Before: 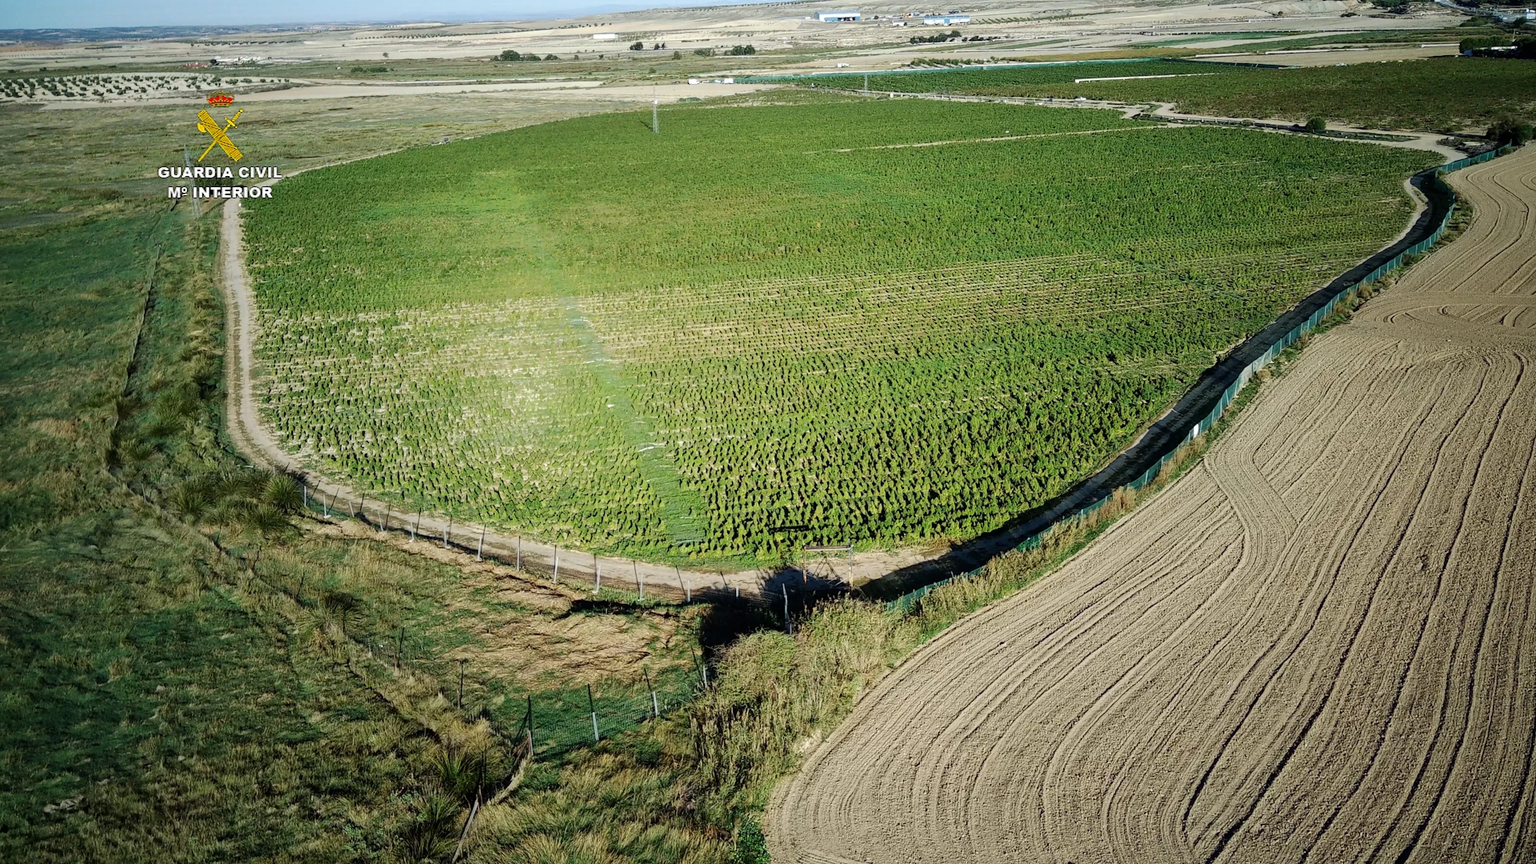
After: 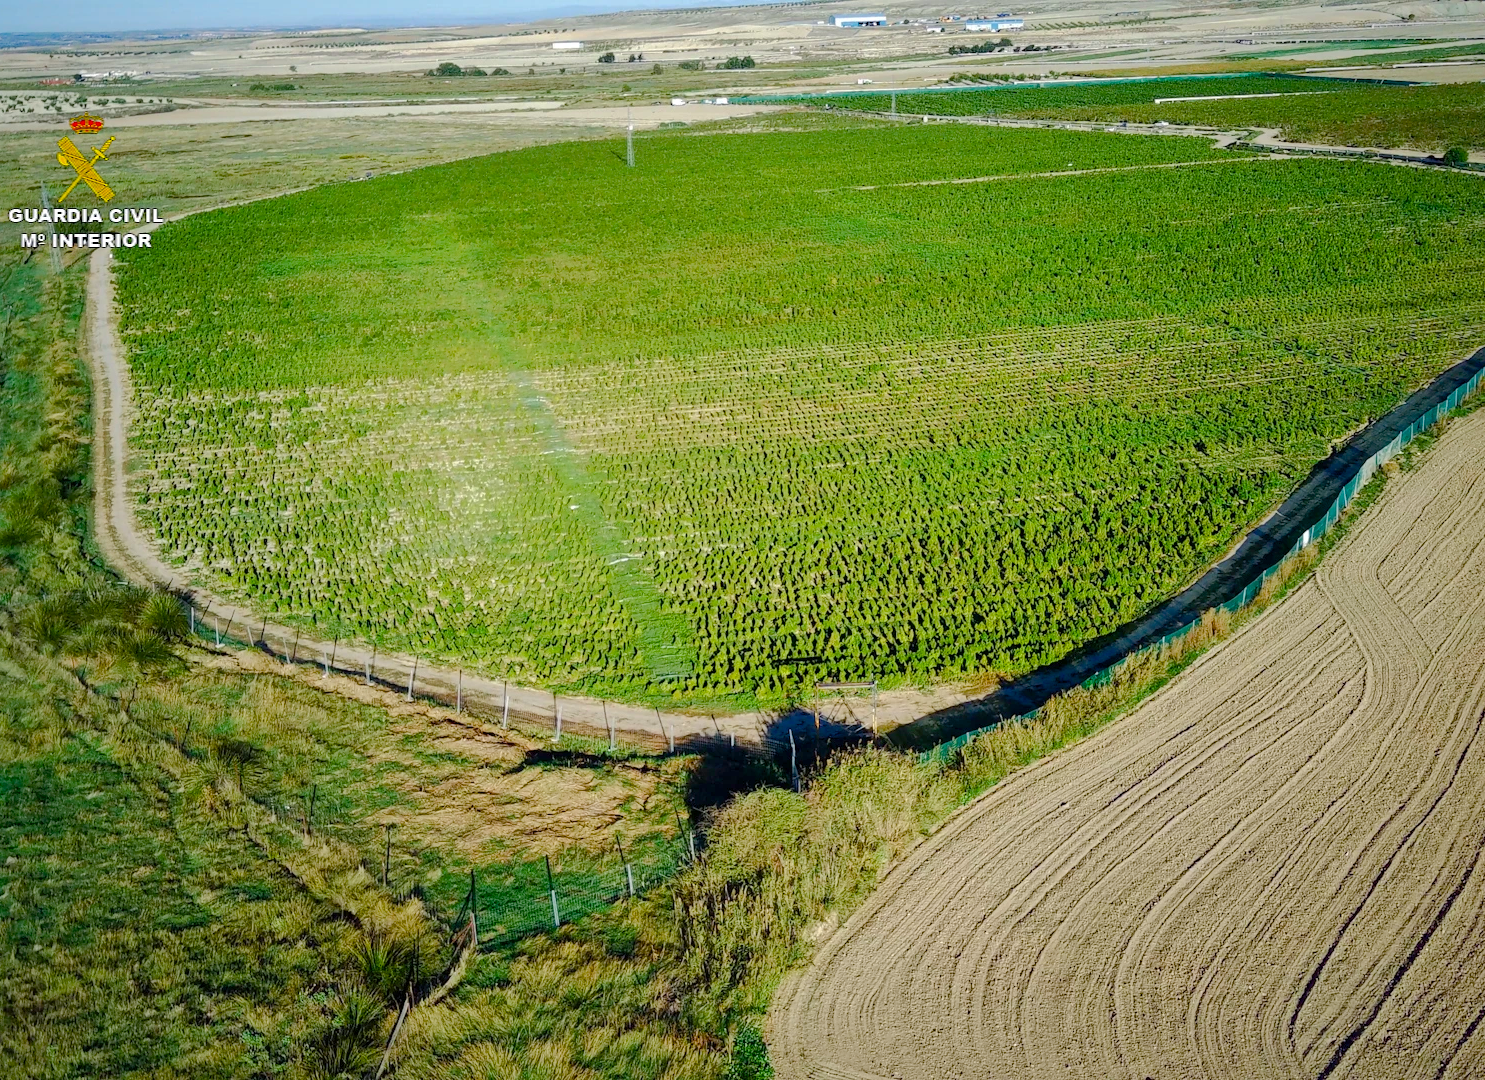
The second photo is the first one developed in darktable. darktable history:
color balance rgb: power › chroma 0.526%, power › hue 260.14°, perceptual saturation grading › global saturation 34.532%, perceptual saturation grading › highlights -25.225%, perceptual saturation grading › shadows 50.135%, perceptual brilliance grading › mid-tones 9.642%, perceptual brilliance grading › shadows 15.771%, global vibrance 9.889%
crop: left 9.876%, right 12.734%
shadows and highlights: on, module defaults
